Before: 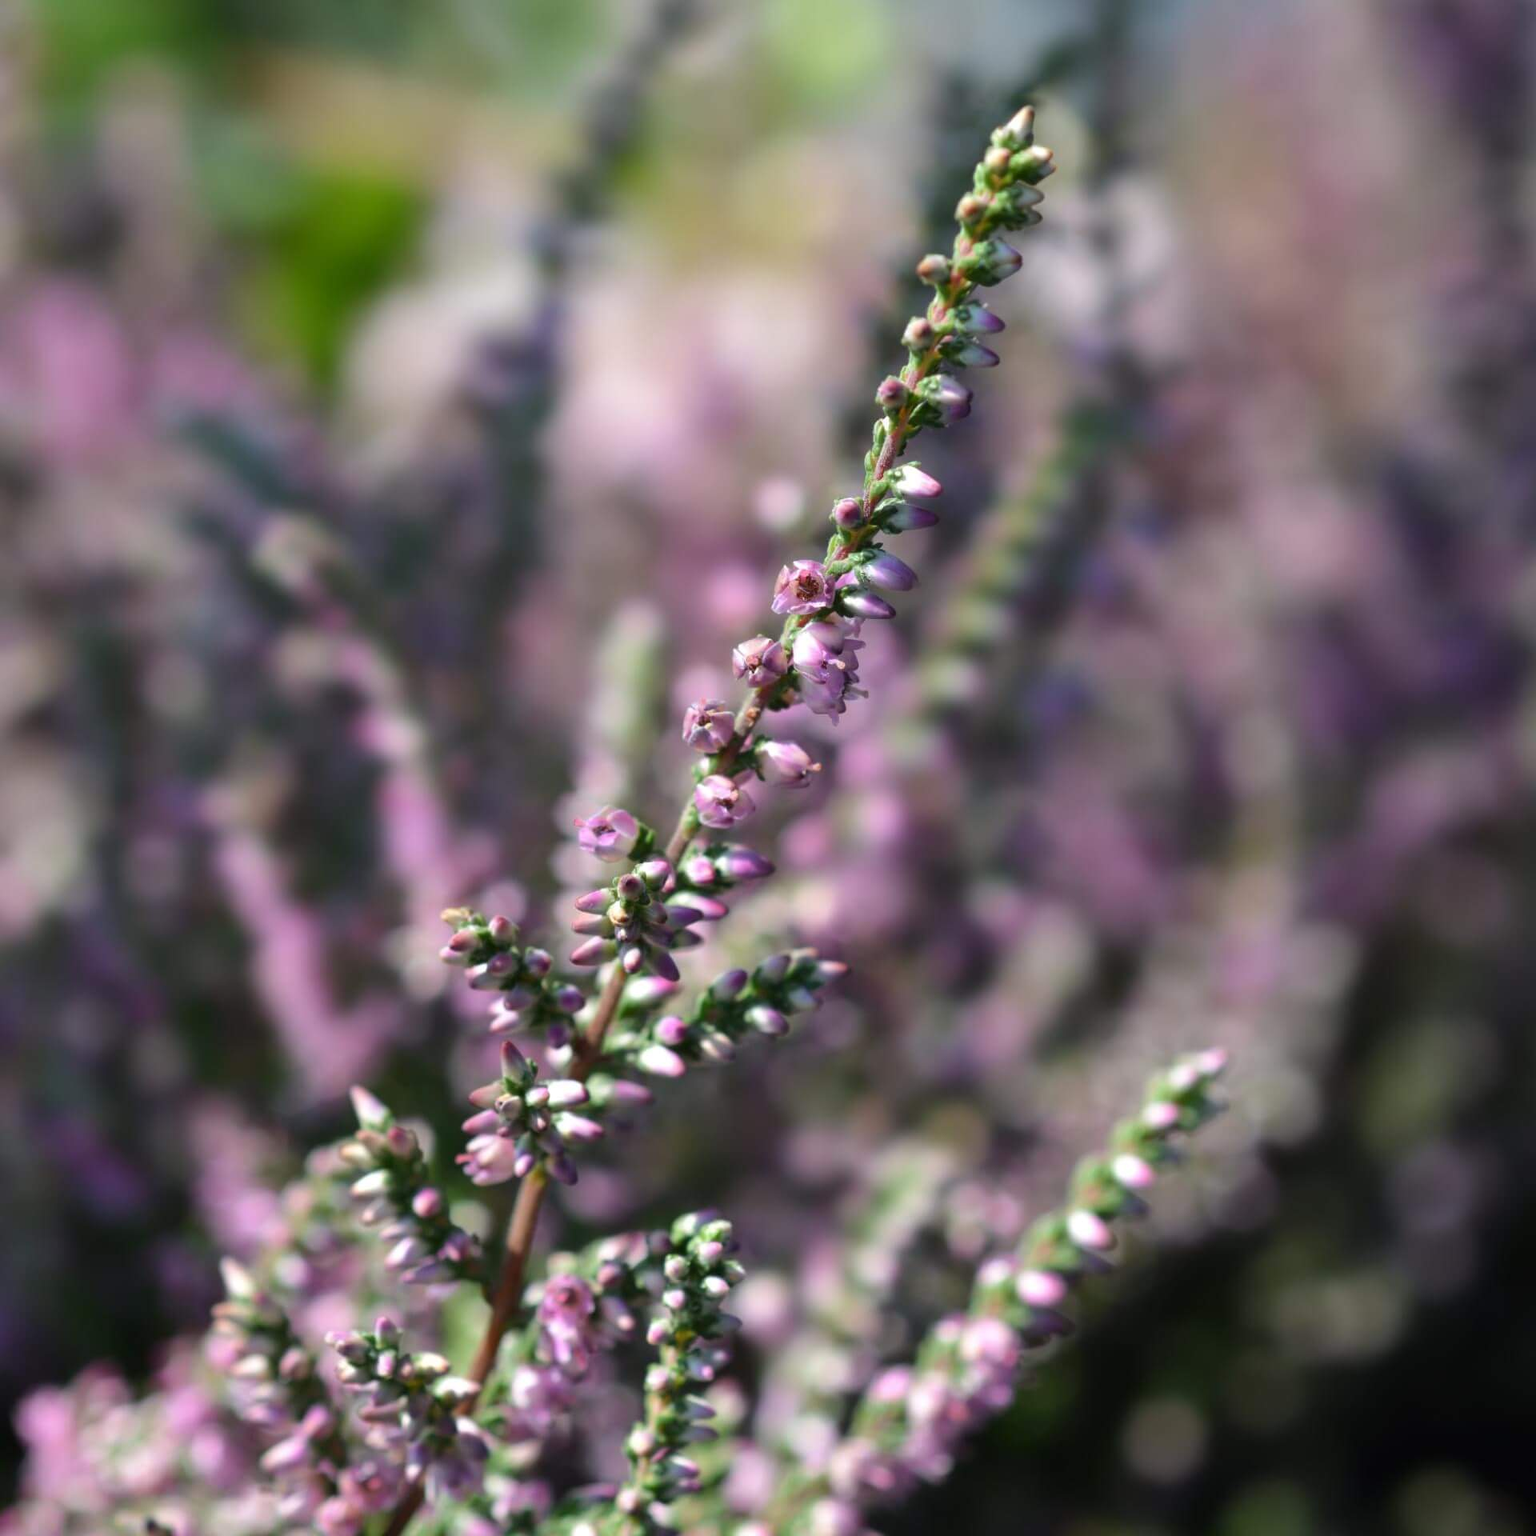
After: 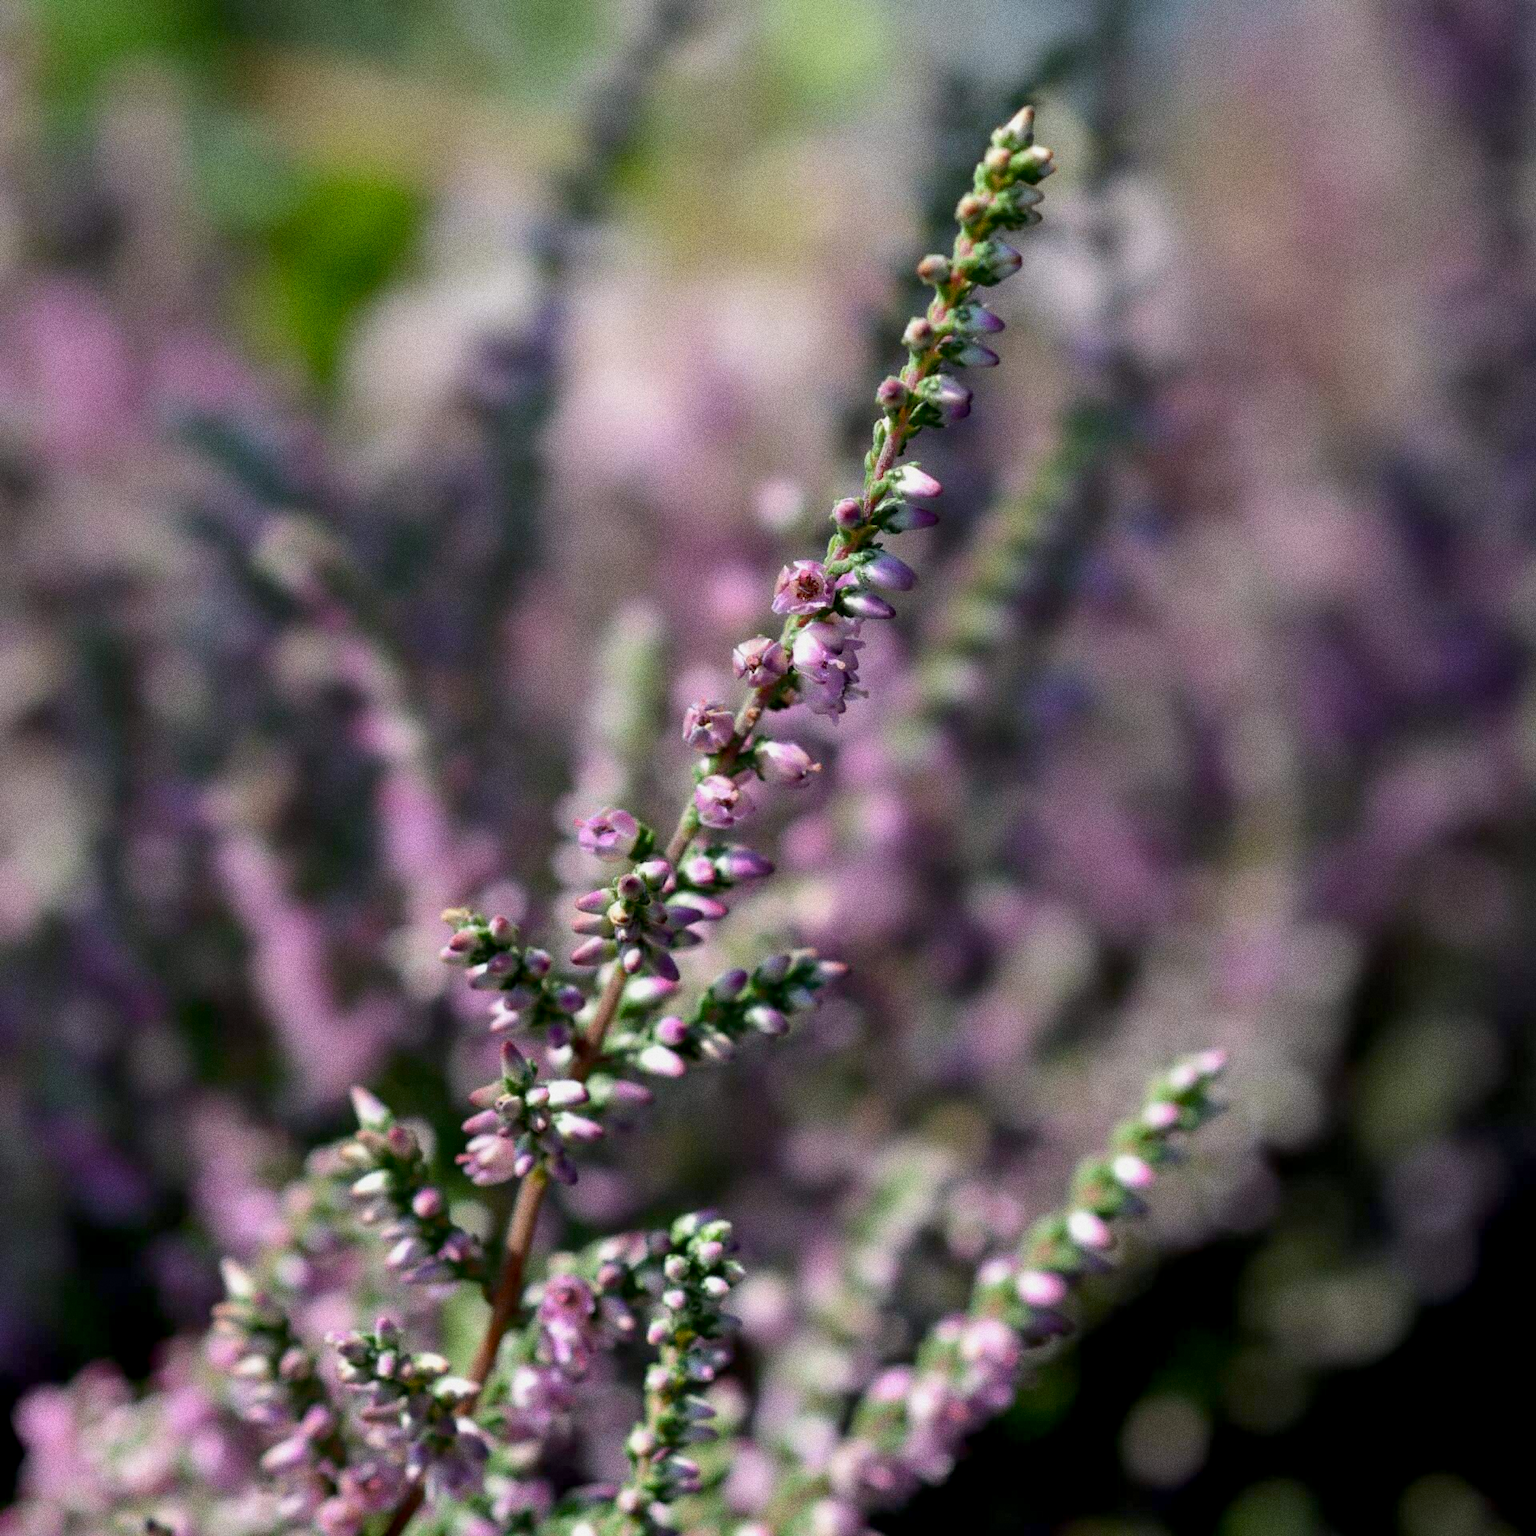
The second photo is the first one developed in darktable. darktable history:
exposure: black level correction 0.009, exposure -0.159 EV, compensate highlight preservation false
grain: coarseness 0.09 ISO, strength 40%
